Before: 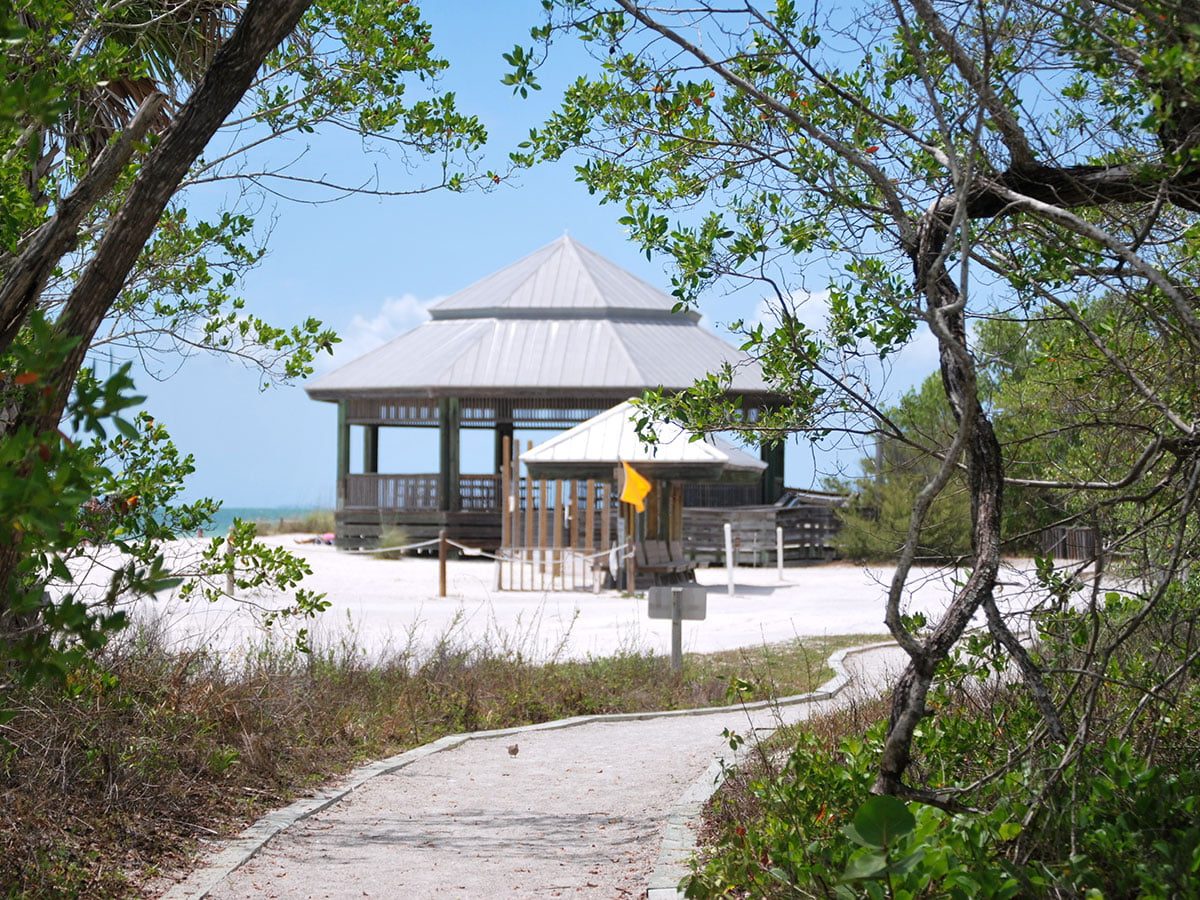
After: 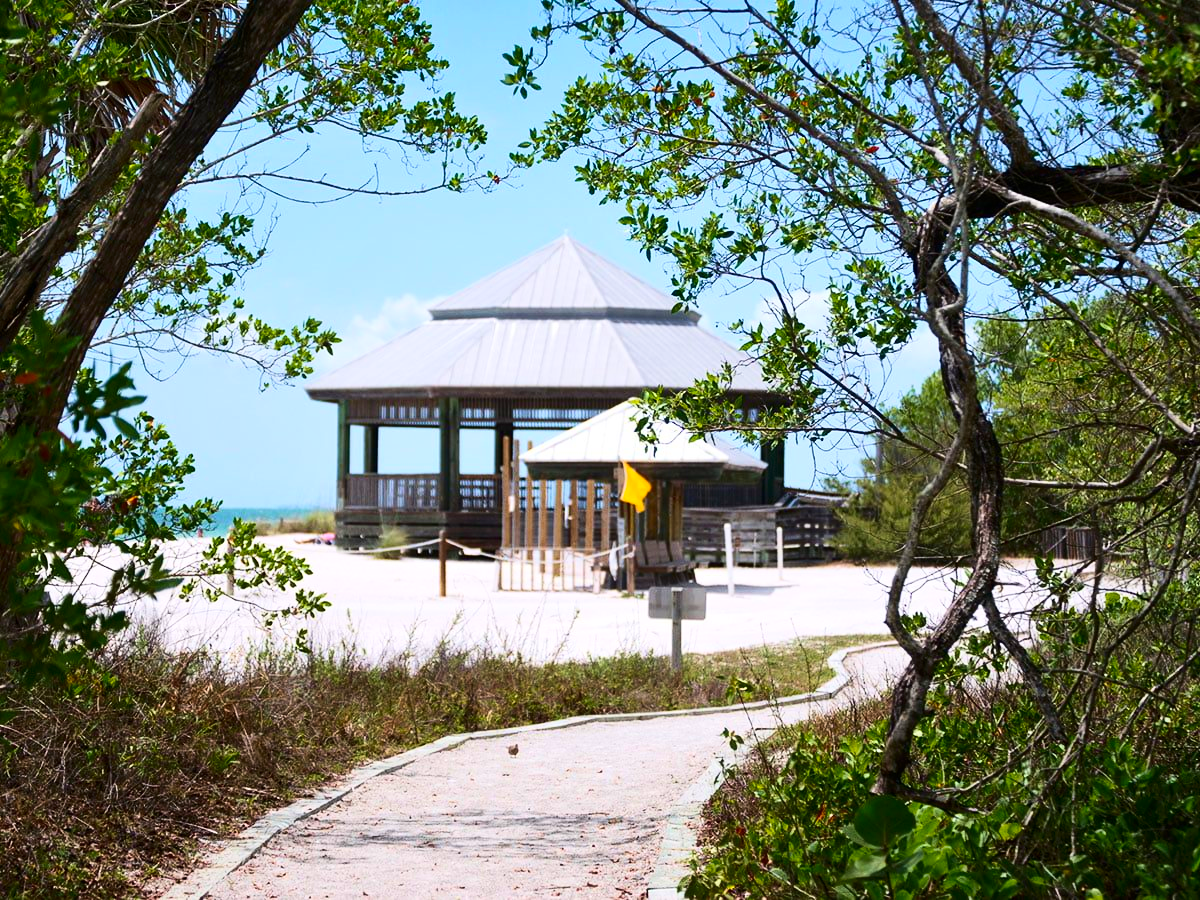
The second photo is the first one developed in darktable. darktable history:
shadows and highlights: radius 125.46, shadows 30.51, highlights -30.51, low approximation 0.01, soften with gaussian
contrast brightness saturation: contrast 0.28
velvia: on, module defaults
color balance rgb: perceptual saturation grading › global saturation 20%, global vibrance 20%
